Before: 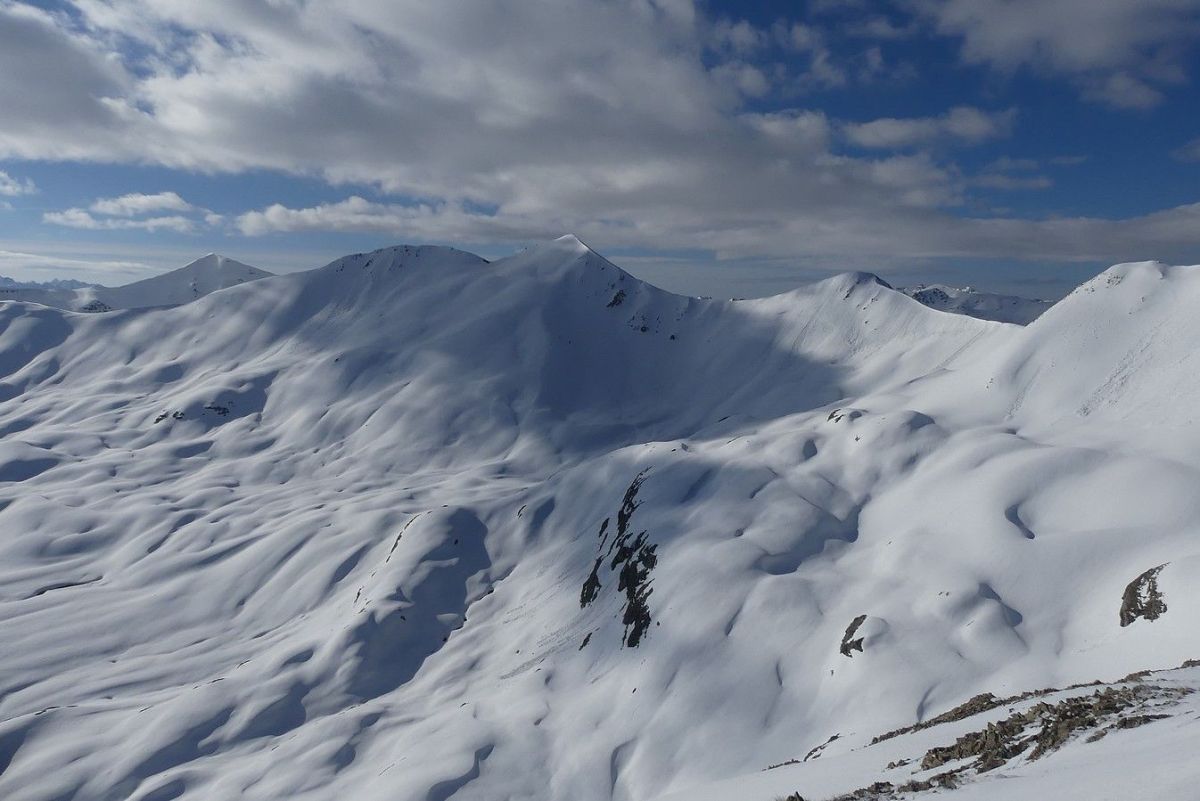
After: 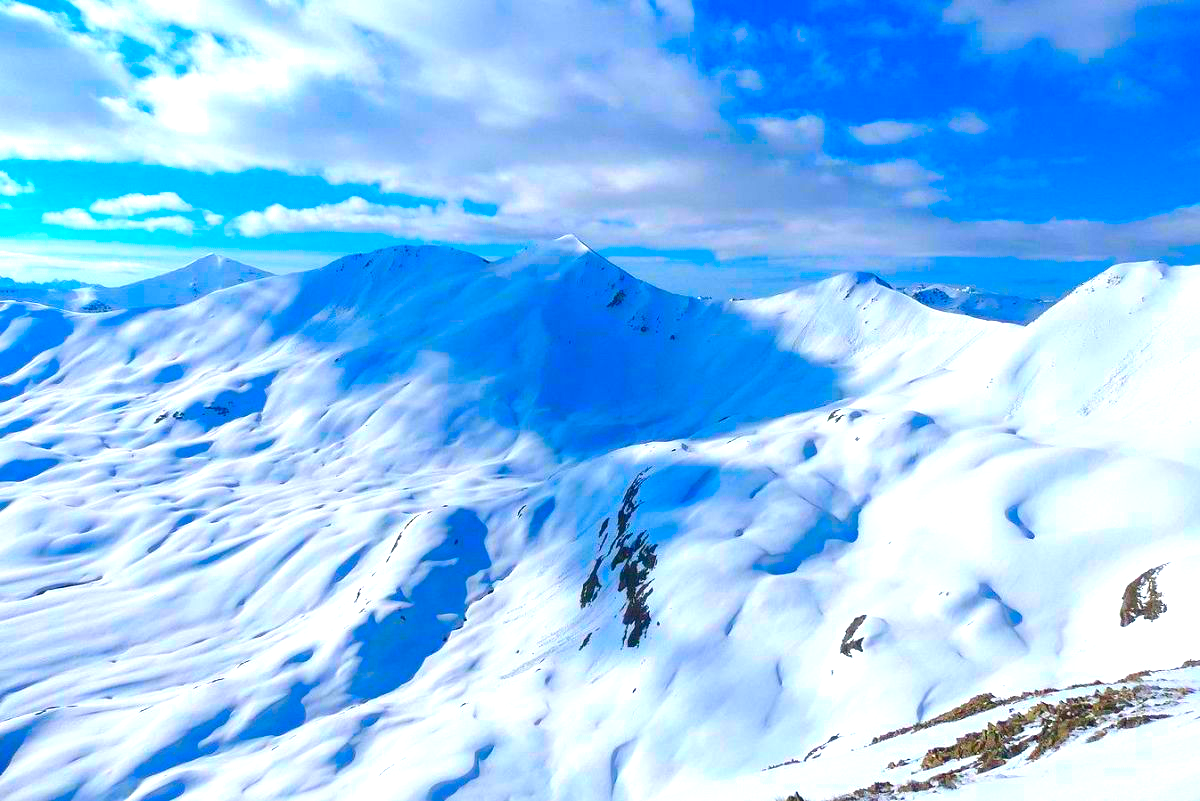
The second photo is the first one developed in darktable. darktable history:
exposure: black level correction 0, exposure 1.3 EV, compensate highlight preservation false
color correction: saturation 3
